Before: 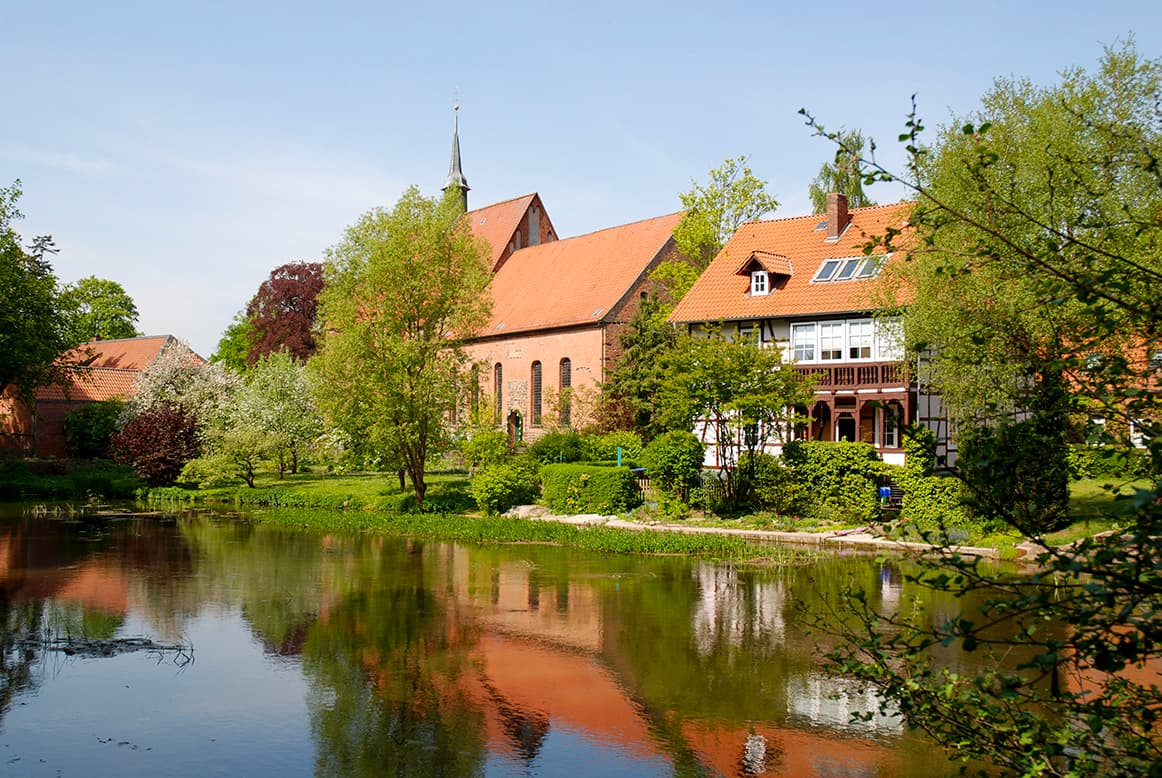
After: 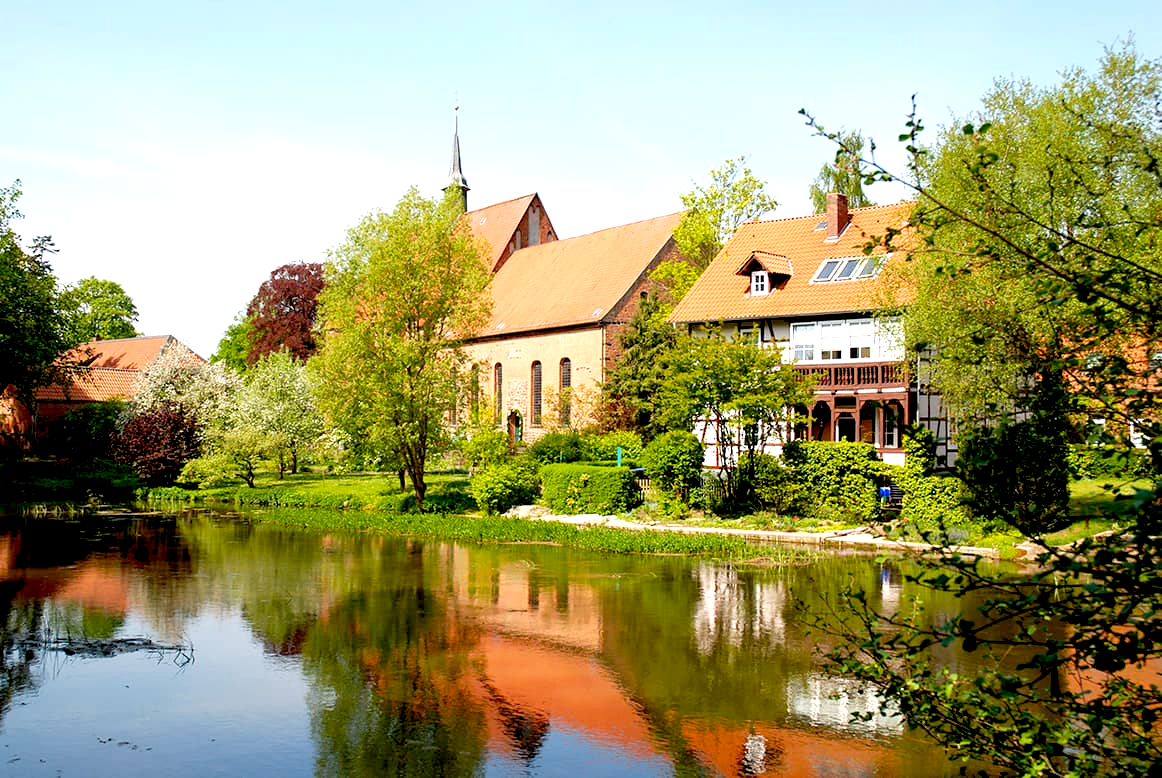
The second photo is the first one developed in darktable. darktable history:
exposure: black level correction 0.012, exposure 0.701 EV, compensate highlight preservation false
